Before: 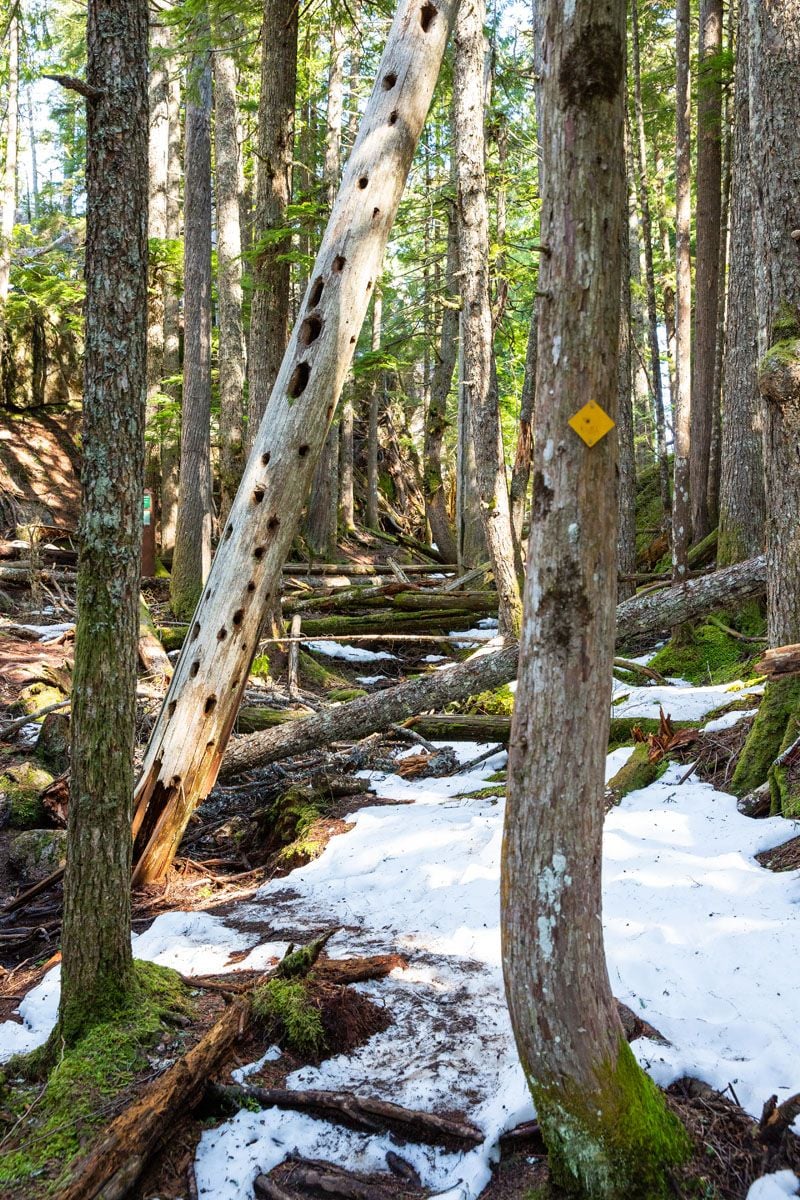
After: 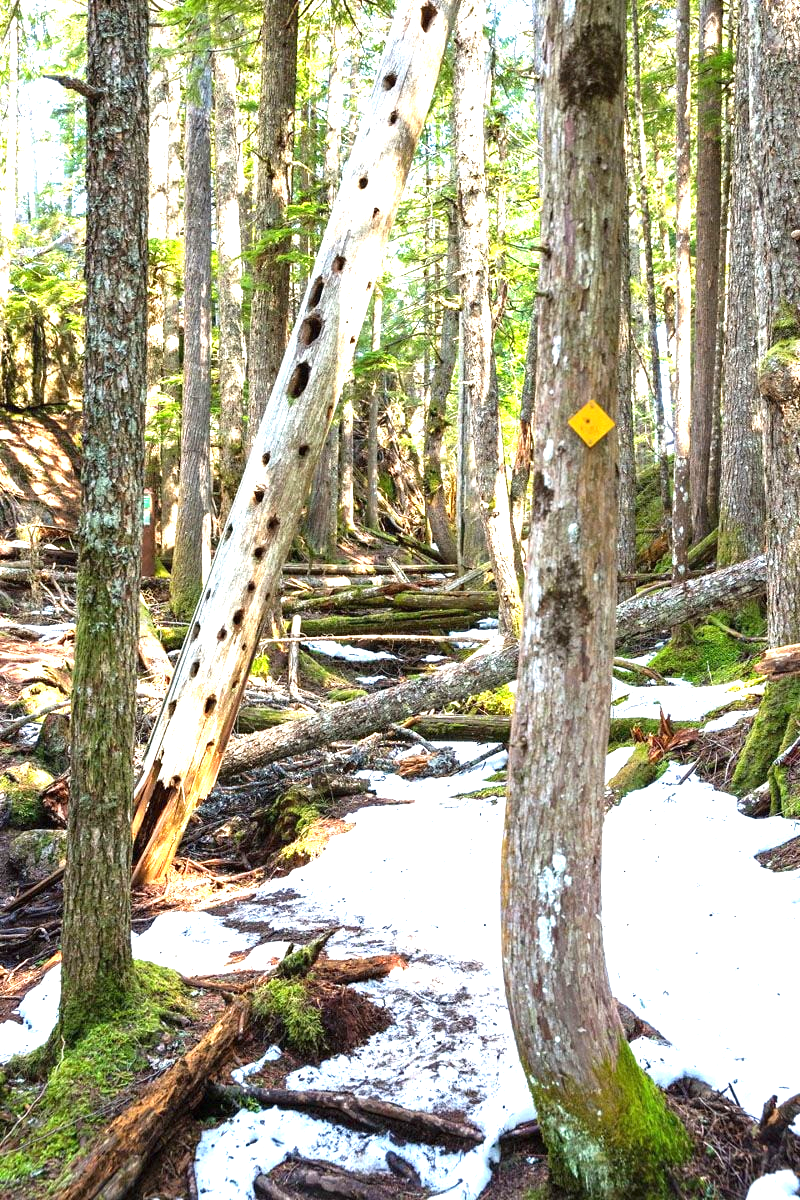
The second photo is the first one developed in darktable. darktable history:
exposure: black level correction 0, exposure 1.278 EV, compensate highlight preservation false
